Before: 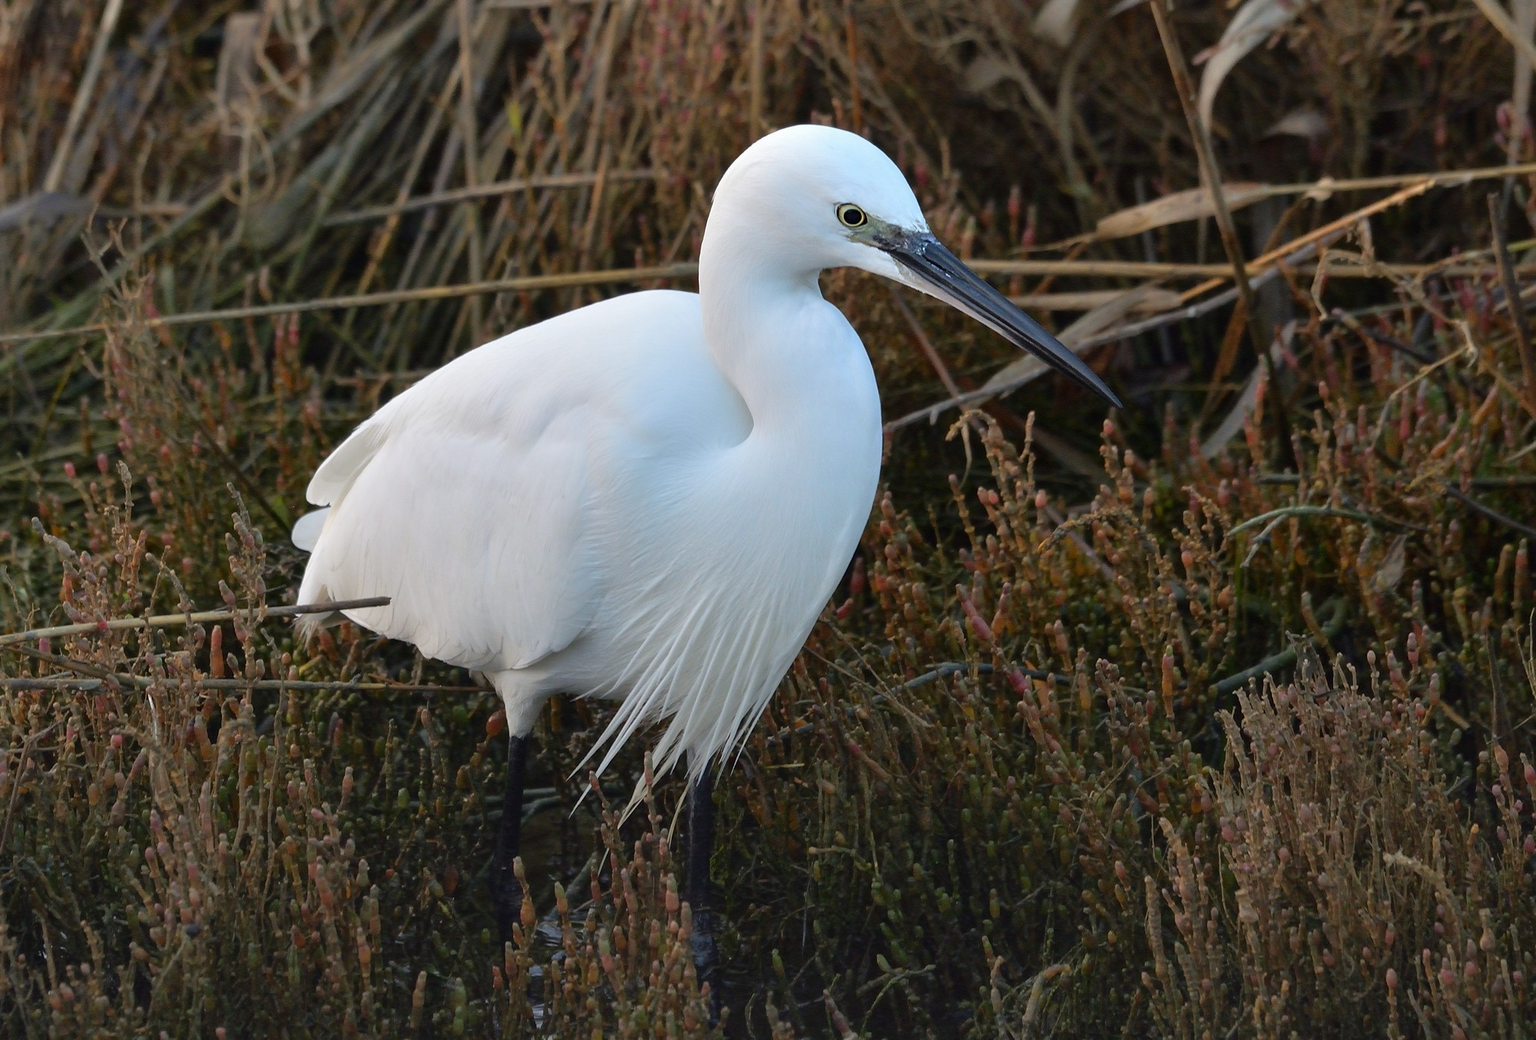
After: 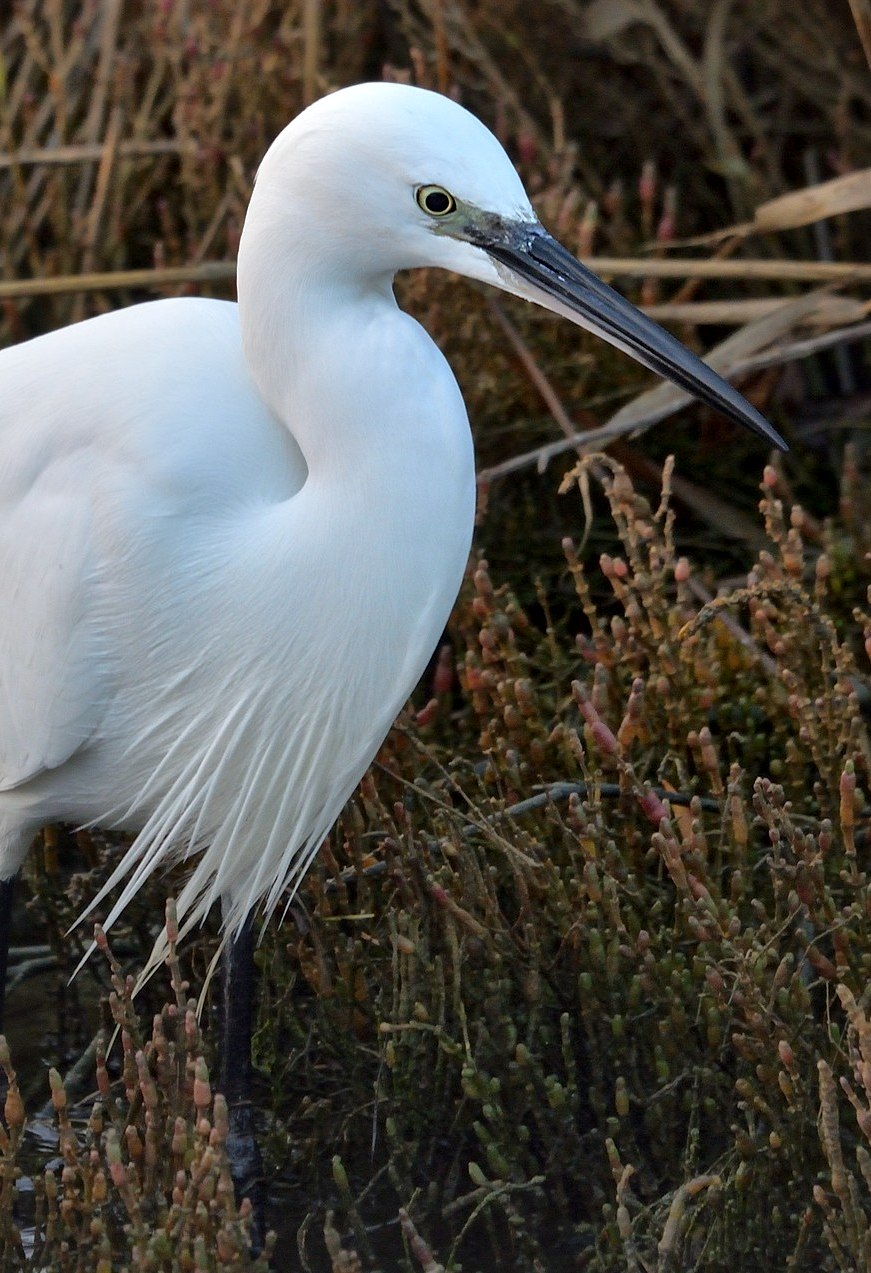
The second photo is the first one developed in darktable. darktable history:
local contrast: mode bilateral grid, contrast 20, coarseness 50, detail 144%, midtone range 0.2
crop: left 33.656%, top 5.942%, right 22.774%
